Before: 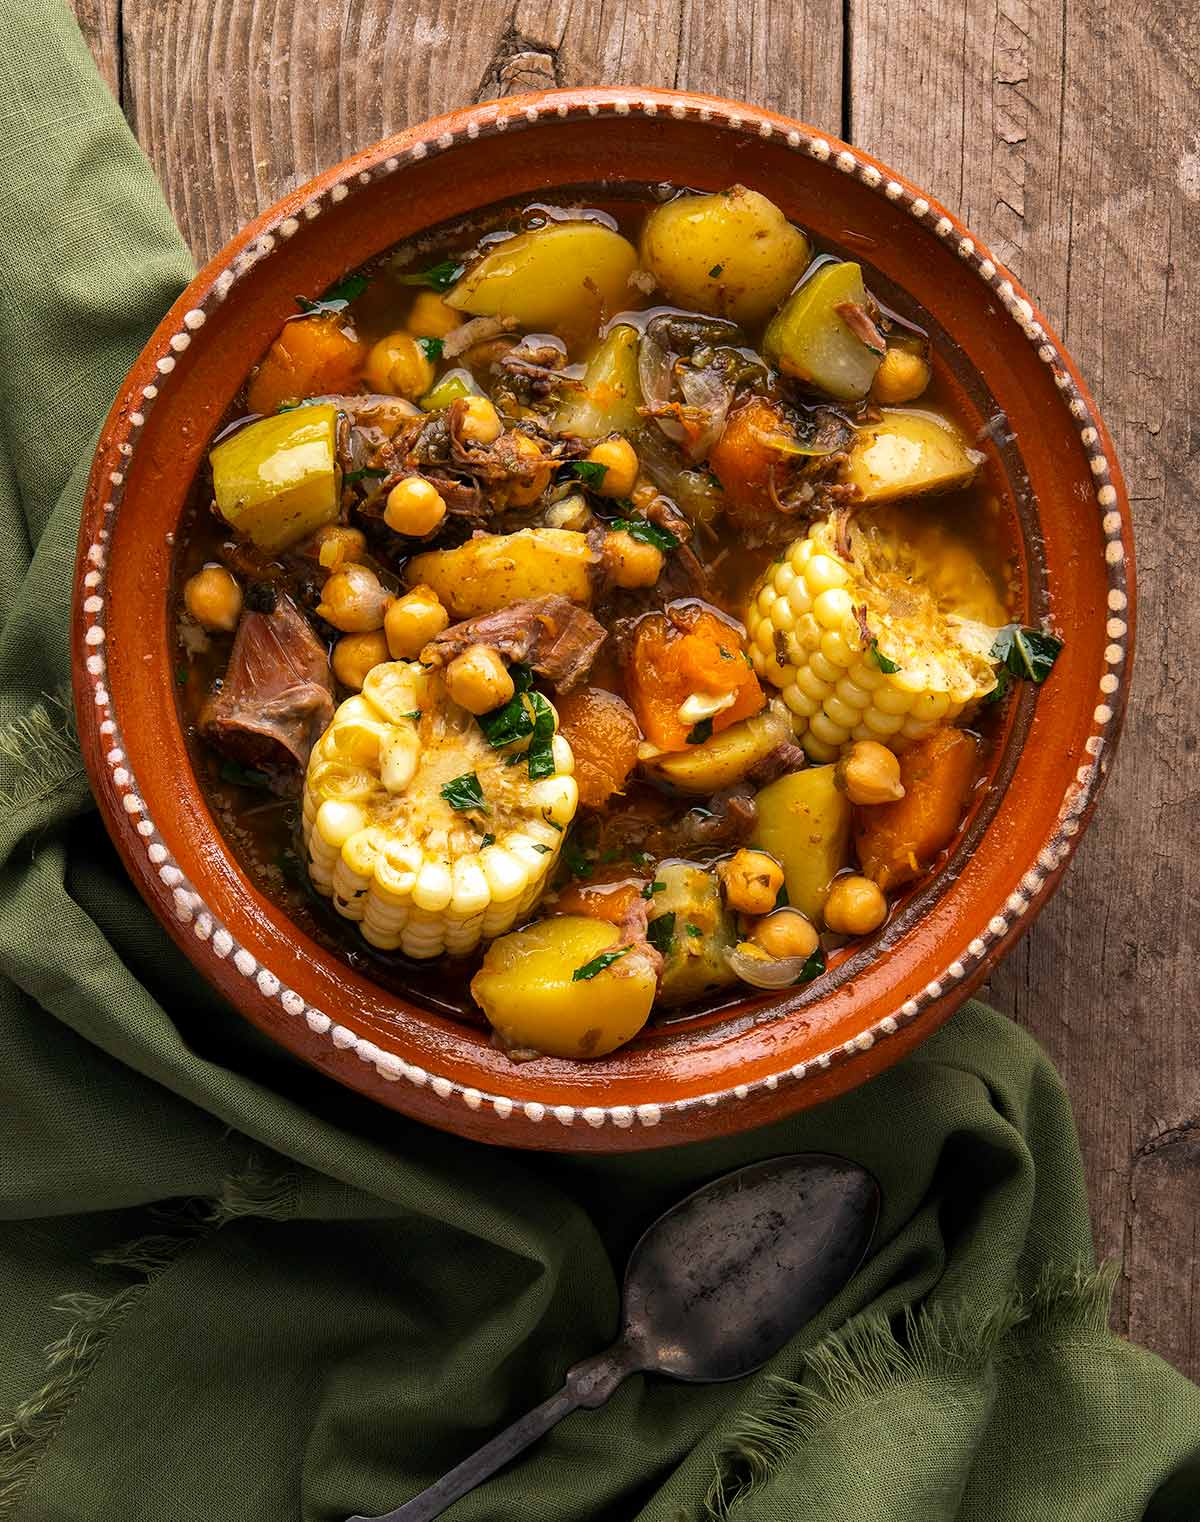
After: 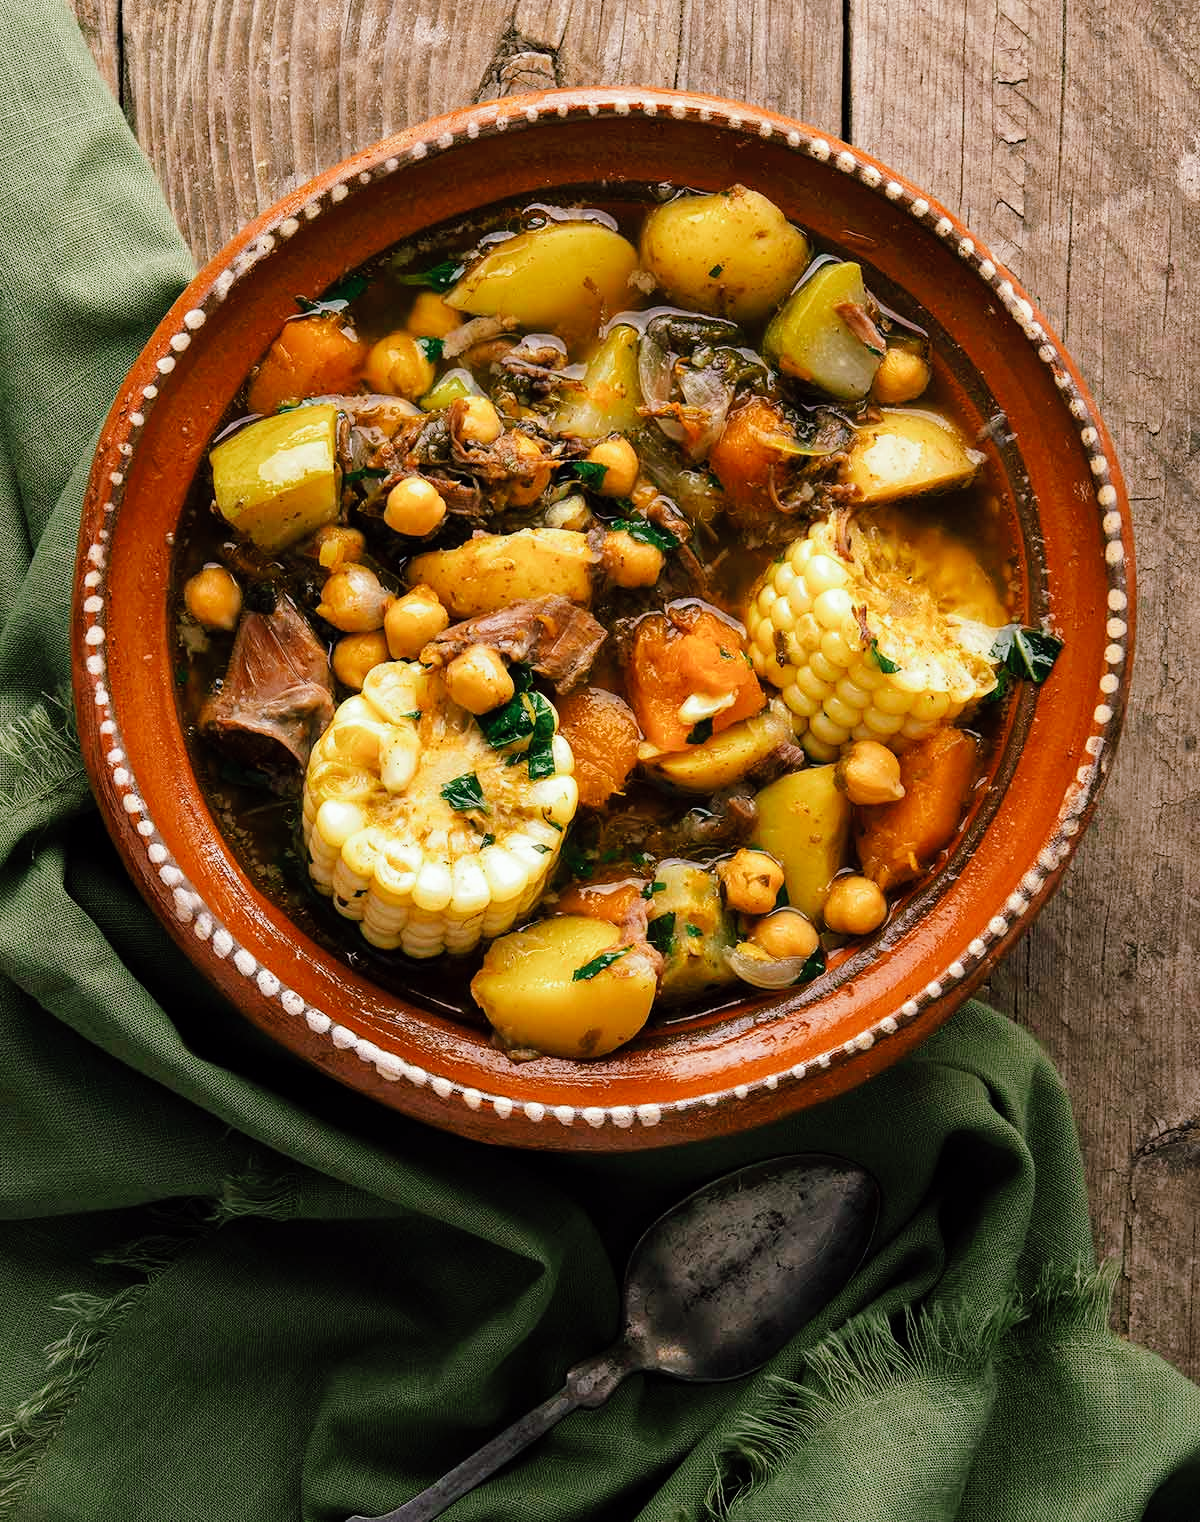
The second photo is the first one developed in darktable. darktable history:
tone curve: curves: ch0 [(0, 0) (0.003, 0.001) (0.011, 0.004) (0.025, 0.013) (0.044, 0.022) (0.069, 0.035) (0.1, 0.053) (0.136, 0.088) (0.177, 0.149) (0.224, 0.213) (0.277, 0.293) (0.335, 0.381) (0.399, 0.463) (0.468, 0.546) (0.543, 0.616) (0.623, 0.693) (0.709, 0.766) (0.801, 0.843) (0.898, 0.921) (1, 1)], preserve colors none
color look up table: target L [96.15, 93.63, 93.78, 90.38, 84.8, 83.11, 75.13, 66.32, 58.45, 53.09, 49.56, 38.24, 29.54, 27.2, 200.19, 74.28, 77.53, 71.11, 61.42, 54.43, 51.22, 52.93, 49.54, 39.54, 39.17, 31.09, 28.93, 21.54, 0.394, 96.26, 73.23, 74.44, 81.39, 71.52, 64.71, 68.59, 53.24, 52.37, 53.85, 45.26, 36.25, 30.01, 14.83, 6.328, 80.36, 67.21, 43.24, 41.73, 28.72], target a [-10.82, -21.8, -12.47, -27.87, -34.43, -28.5, 0.033, -48.48, -48.44, -28.24, -21.27, -30.99, -21.08, -12.29, 0, 24.28, -1.973, 6.168, 24.34, 48.03, 70.25, 62.18, 26.87, 17.29, 50.79, 4.519, 39.53, 23.76, 1.286, 2.479, 28.9, 9.778, 29.05, 9.218, 56.73, 40.86, 23.57, 53.36, 53.89, 16.55, 33.13, 29.51, 19.81, 19.62, -24.13, -6.693, -19.79, -6.056, -7.543], target b [22.63, 45.52, -2.002, 32.04, 18.23, 7.642, 5.083, 23.81, 29.94, 7.477, 27.65, 19.26, 10.28, 21.16, 0, 30.01, 67.72, 29.67, 45.77, 55.36, 53, 24.81, 13.91, 37.61, 35.7, 3.84, 8.246, 26.05, -0.834, -1.427, 1.277, -11.5, -19.4, -35.67, -27.75, -38.67, -14.23, -8.456, -31.67, -45.35, -59.4, -24.64, -38.21, -18.71, -10.13, -27.49, -7.651, -39.65, -17.89], num patches 49
